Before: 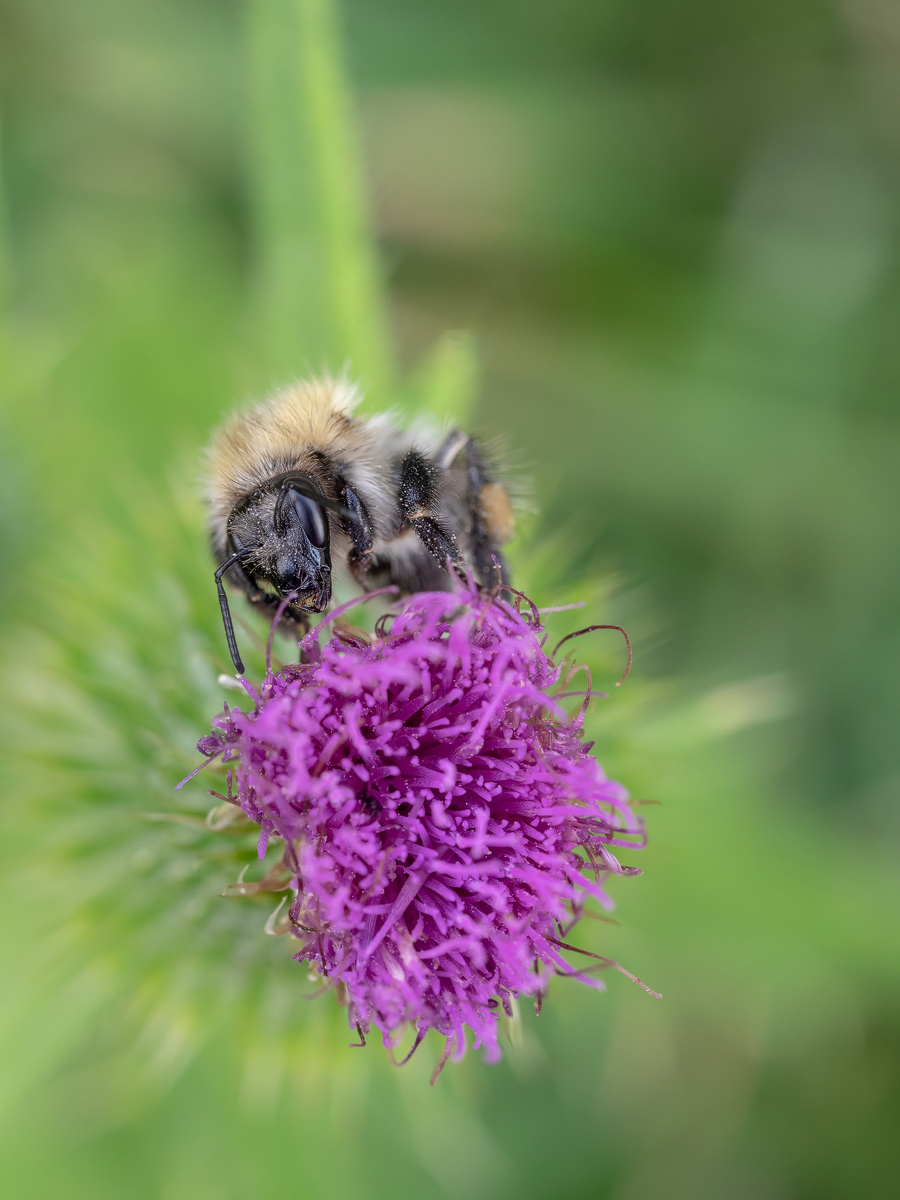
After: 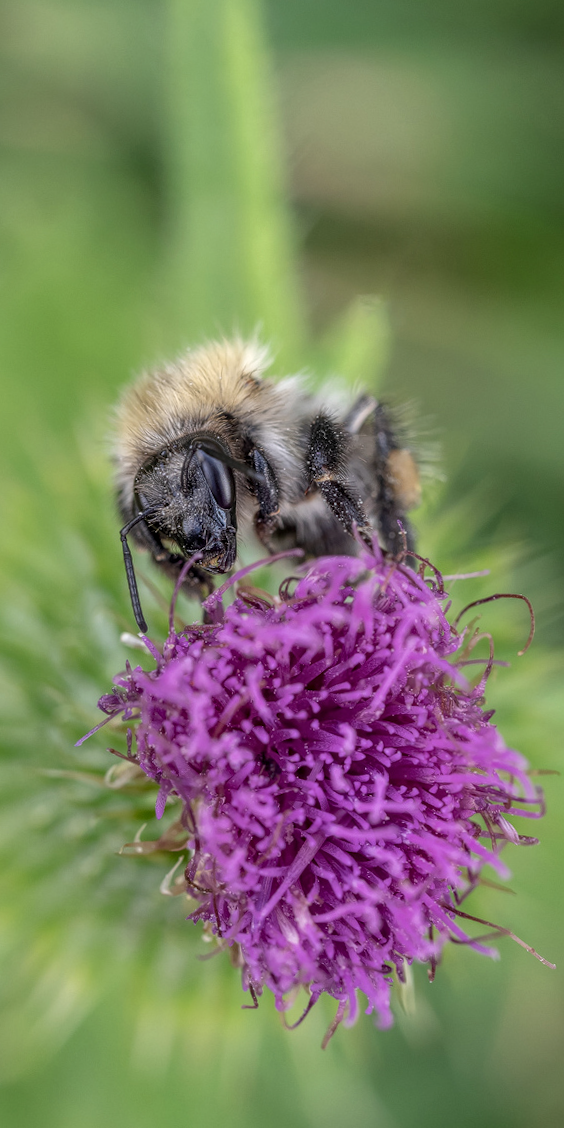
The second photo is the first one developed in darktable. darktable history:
local contrast: highlights 99%, shadows 86%, detail 160%, midtone range 0.2
contrast brightness saturation: contrast -0.08, brightness -0.04, saturation -0.11
crop: left 10.644%, right 26.528%
rotate and perspective: rotation 1.57°, crop left 0.018, crop right 0.982, crop top 0.039, crop bottom 0.961
